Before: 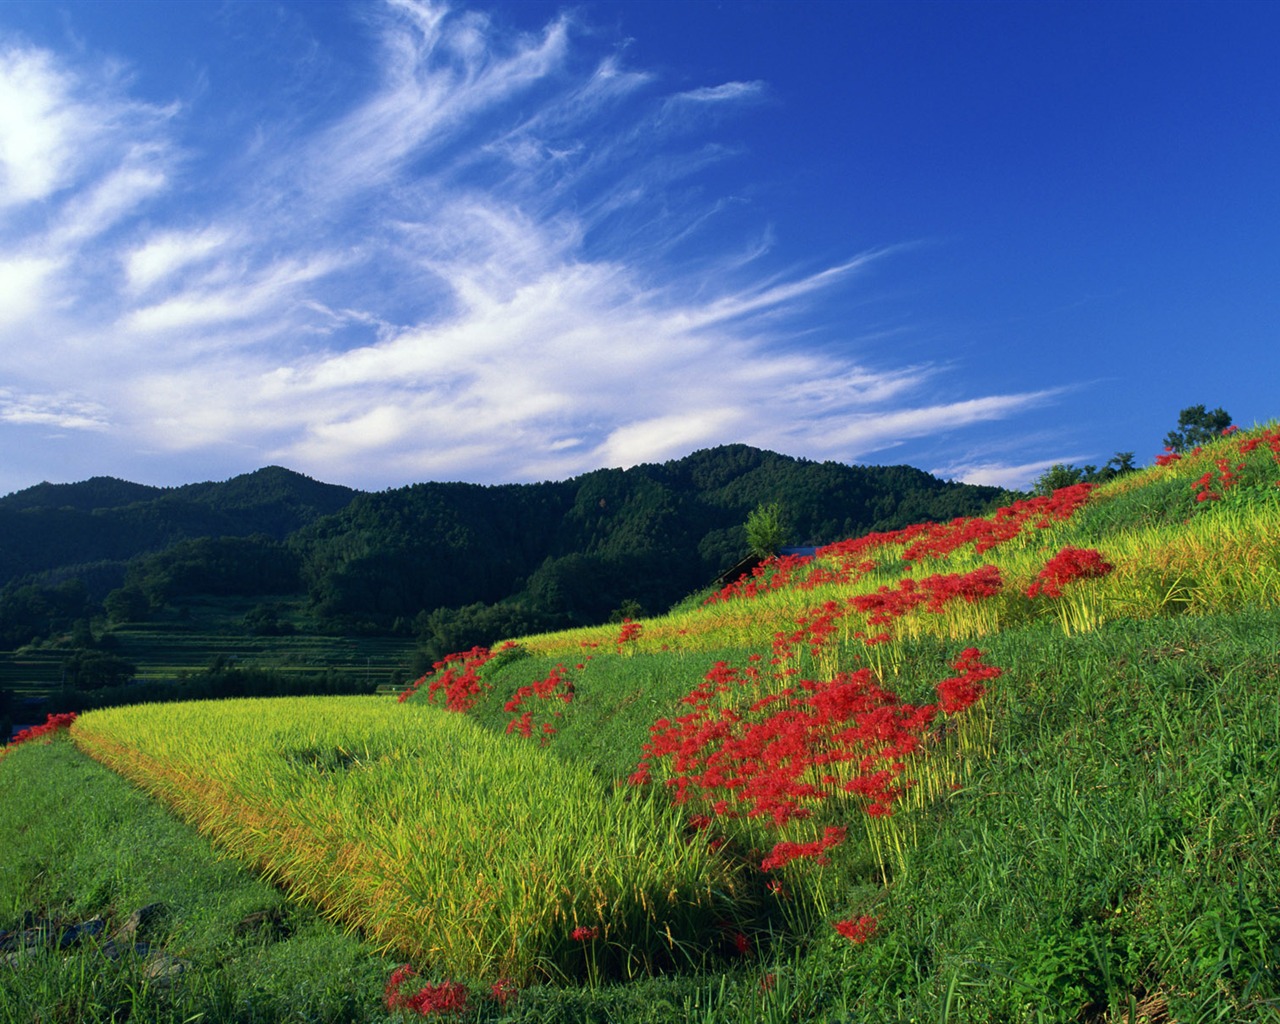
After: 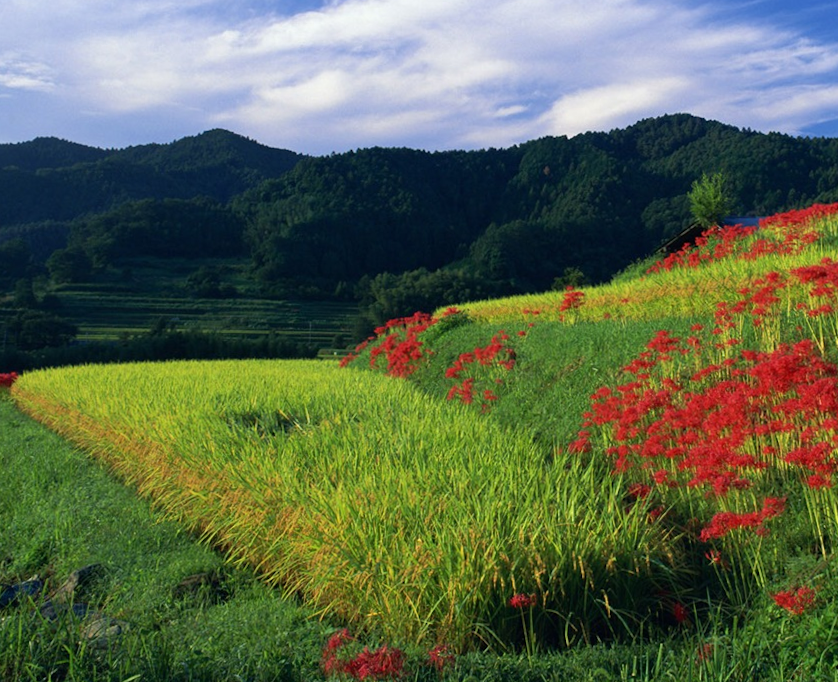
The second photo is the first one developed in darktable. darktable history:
crop and rotate: angle -0.819°, left 3.609%, top 32.195%, right 29.714%
tone equalizer: edges refinement/feathering 500, mask exposure compensation -1.57 EV, preserve details no
